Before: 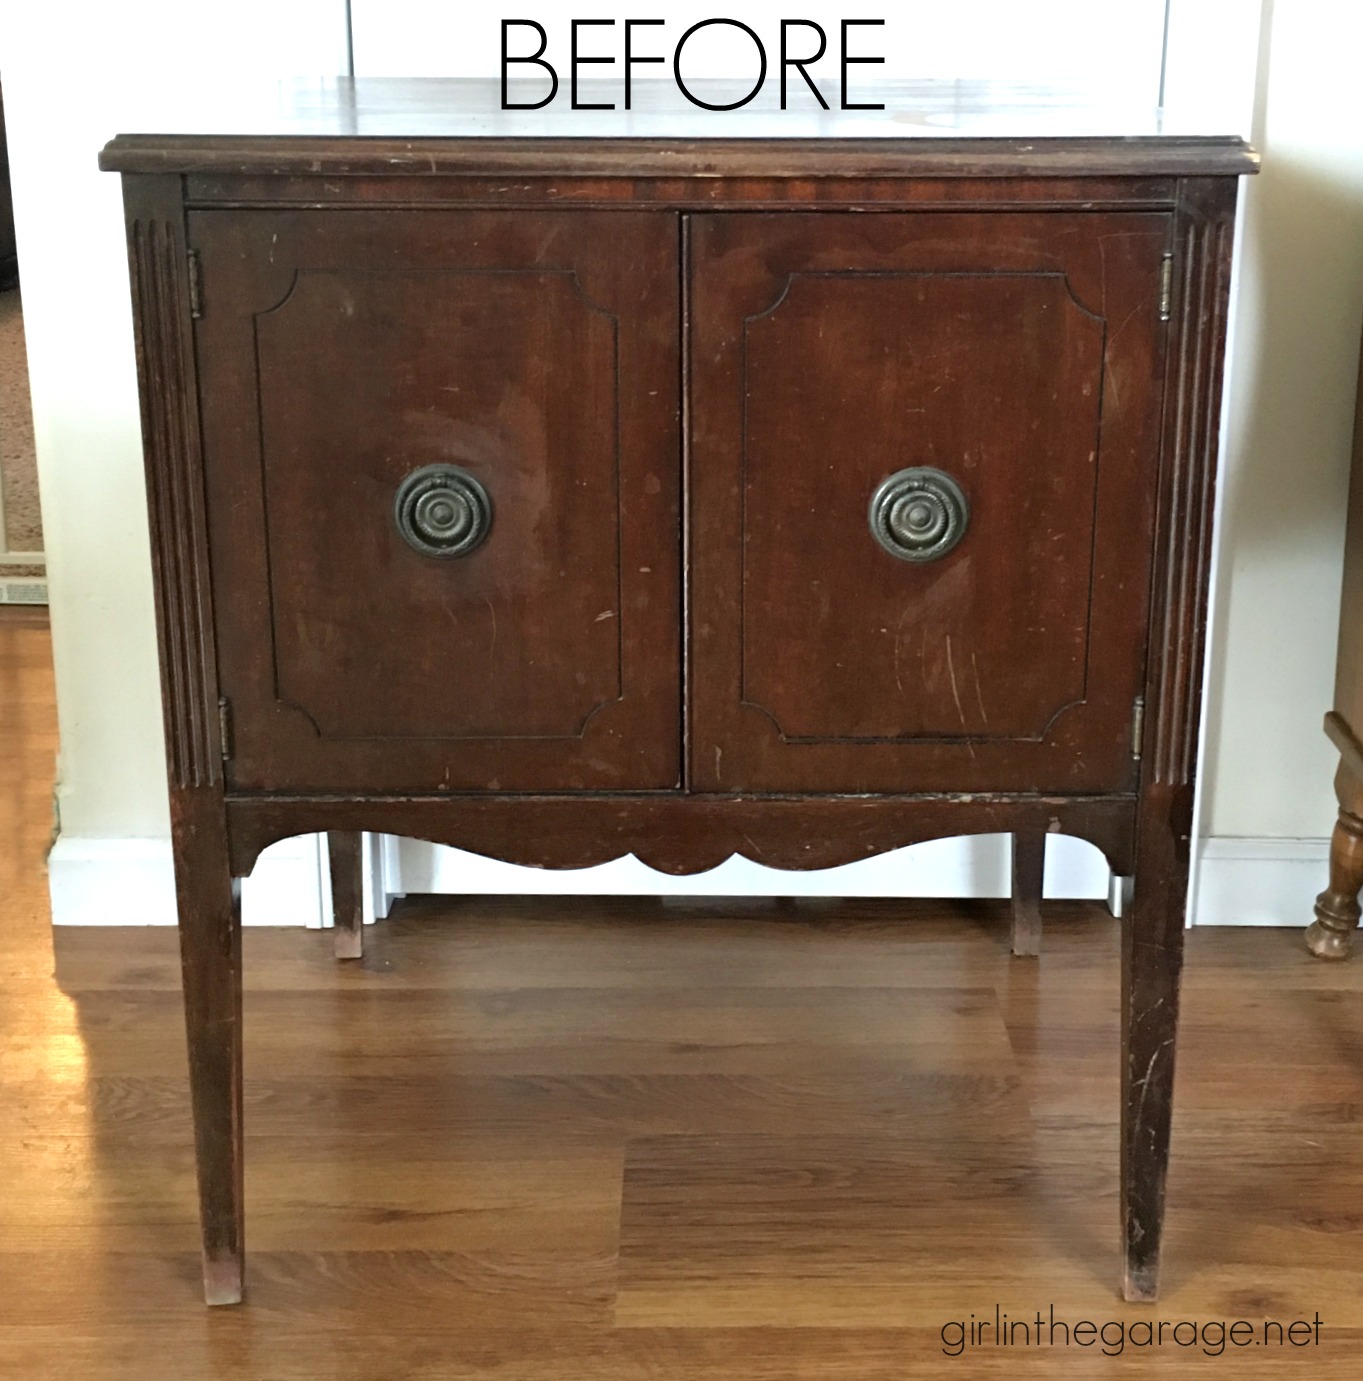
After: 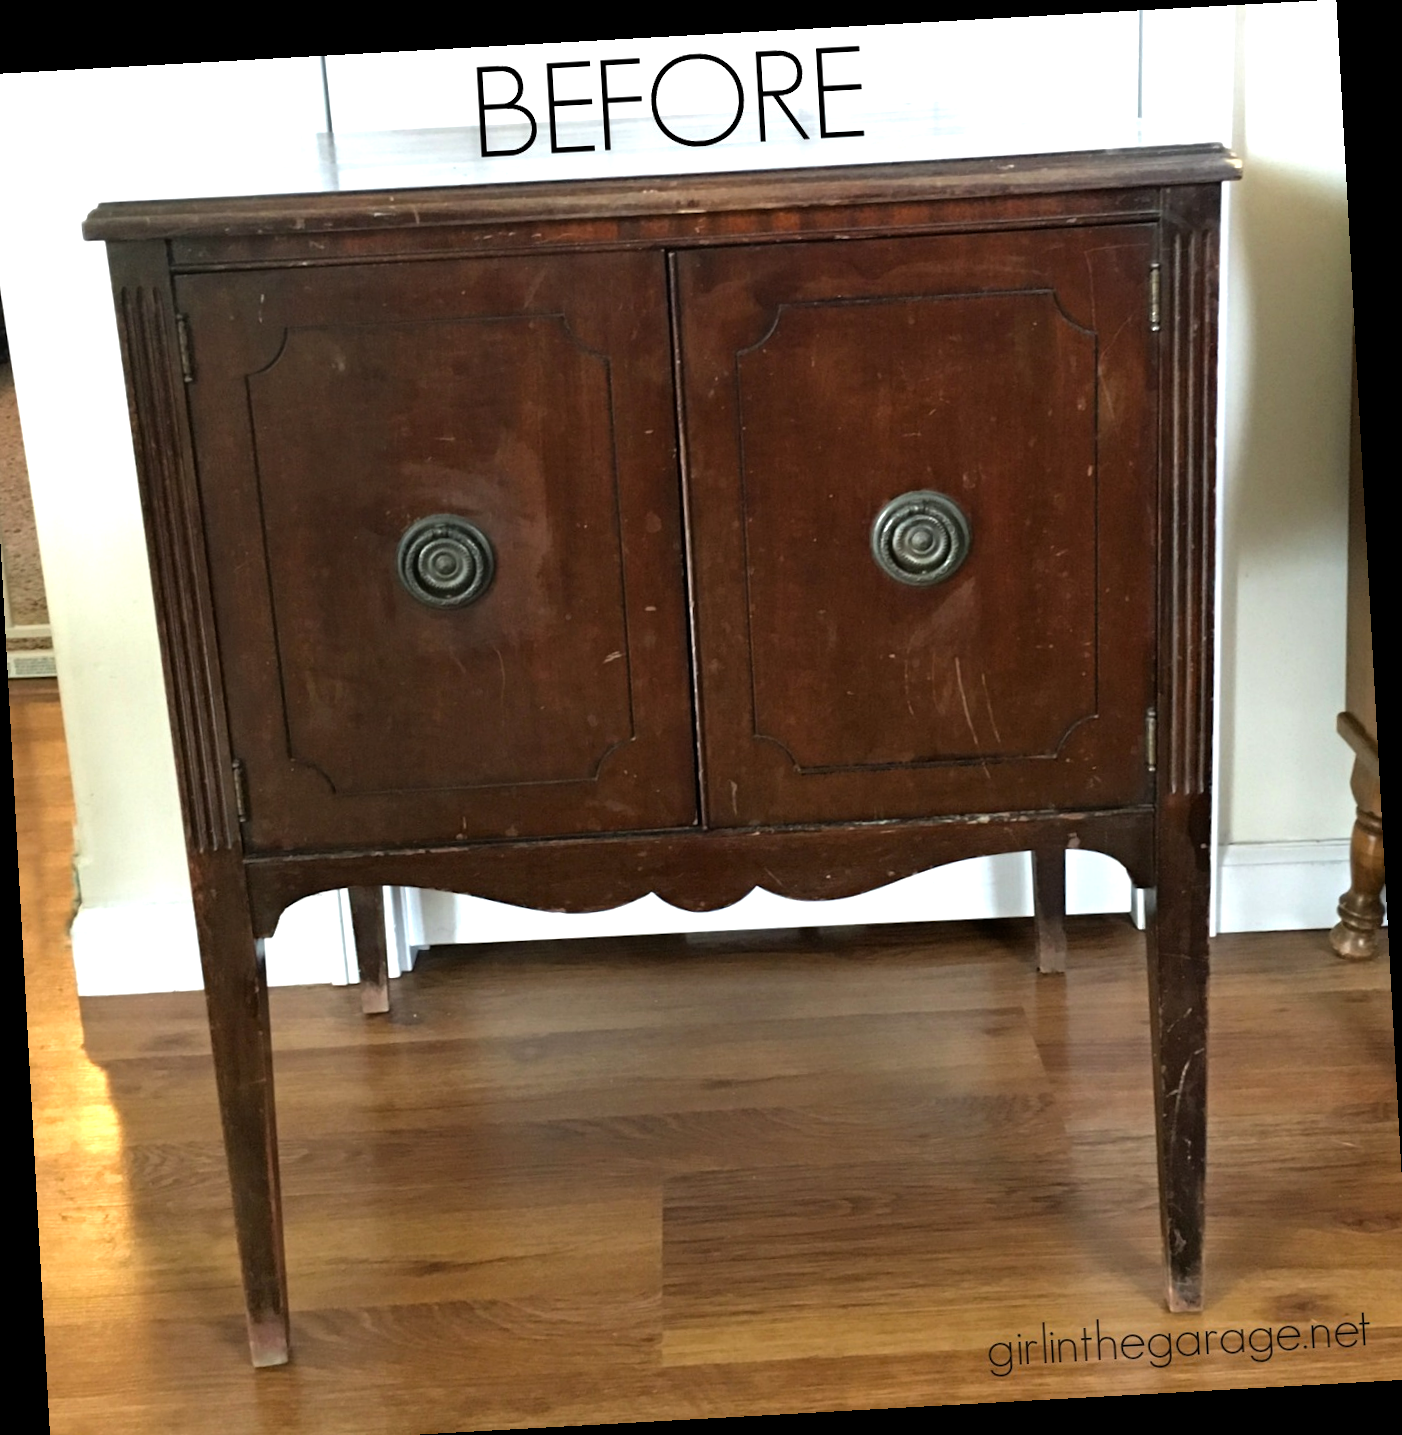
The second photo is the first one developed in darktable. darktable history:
rotate and perspective: rotation -3.18°, automatic cropping off
color balance rgb: linear chroma grading › global chroma 10%, global vibrance 10%, contrast 15%, saturation formula JzAzBz (2021)
crop and rotate: left 1.774%, right 0.633%, bottom 1.28%
